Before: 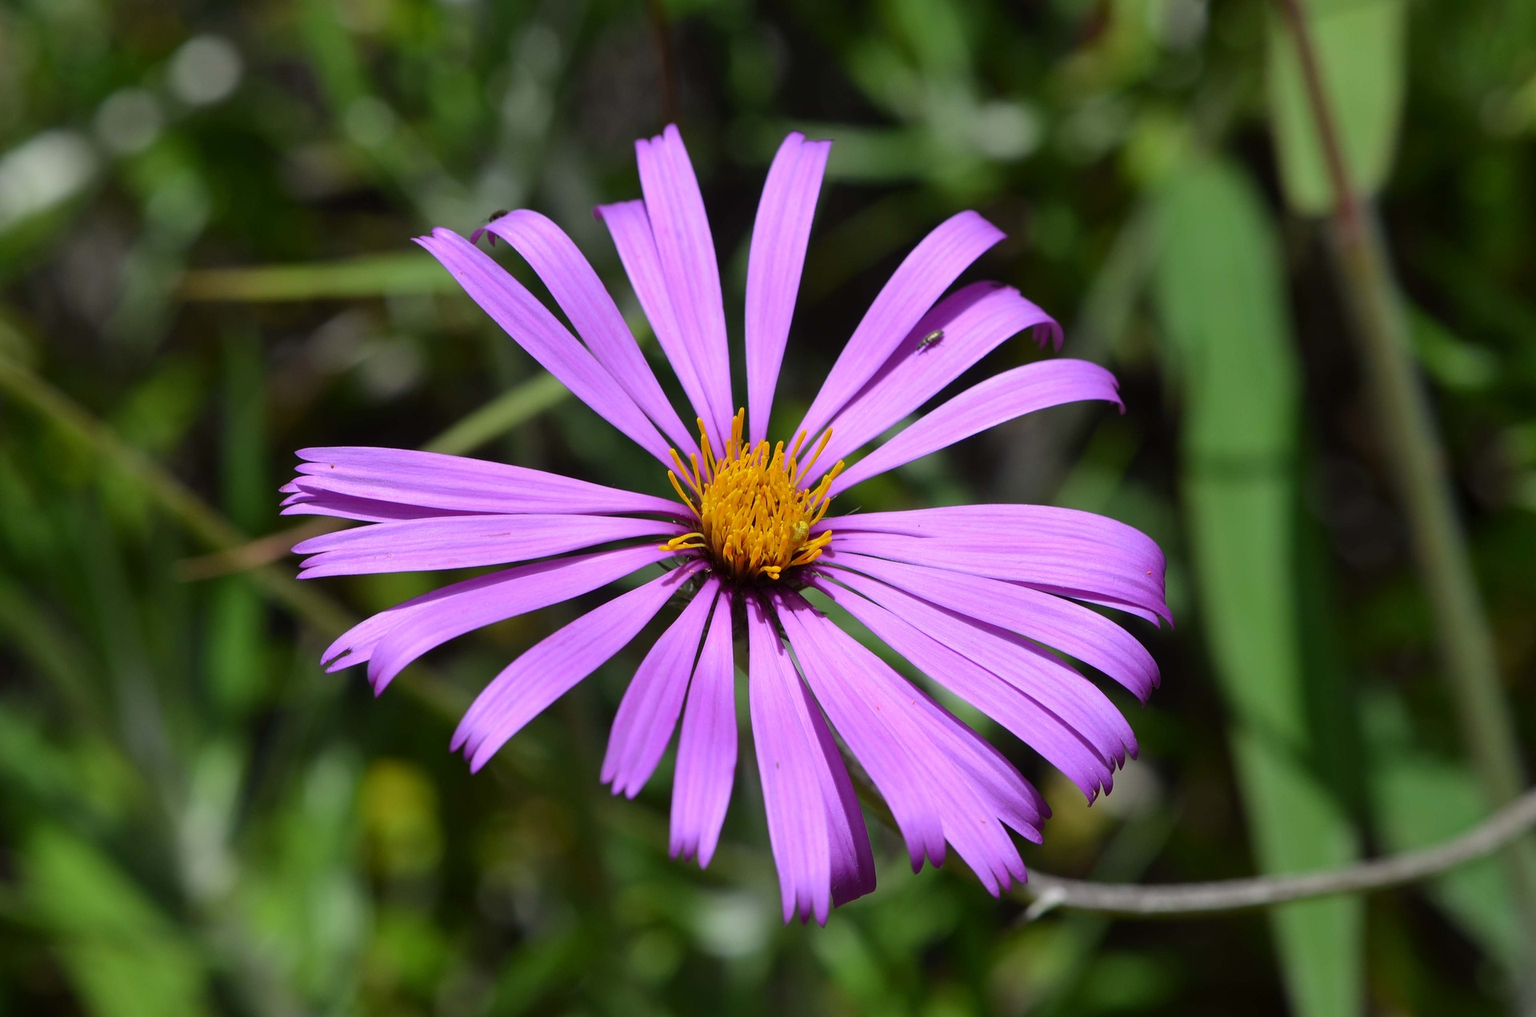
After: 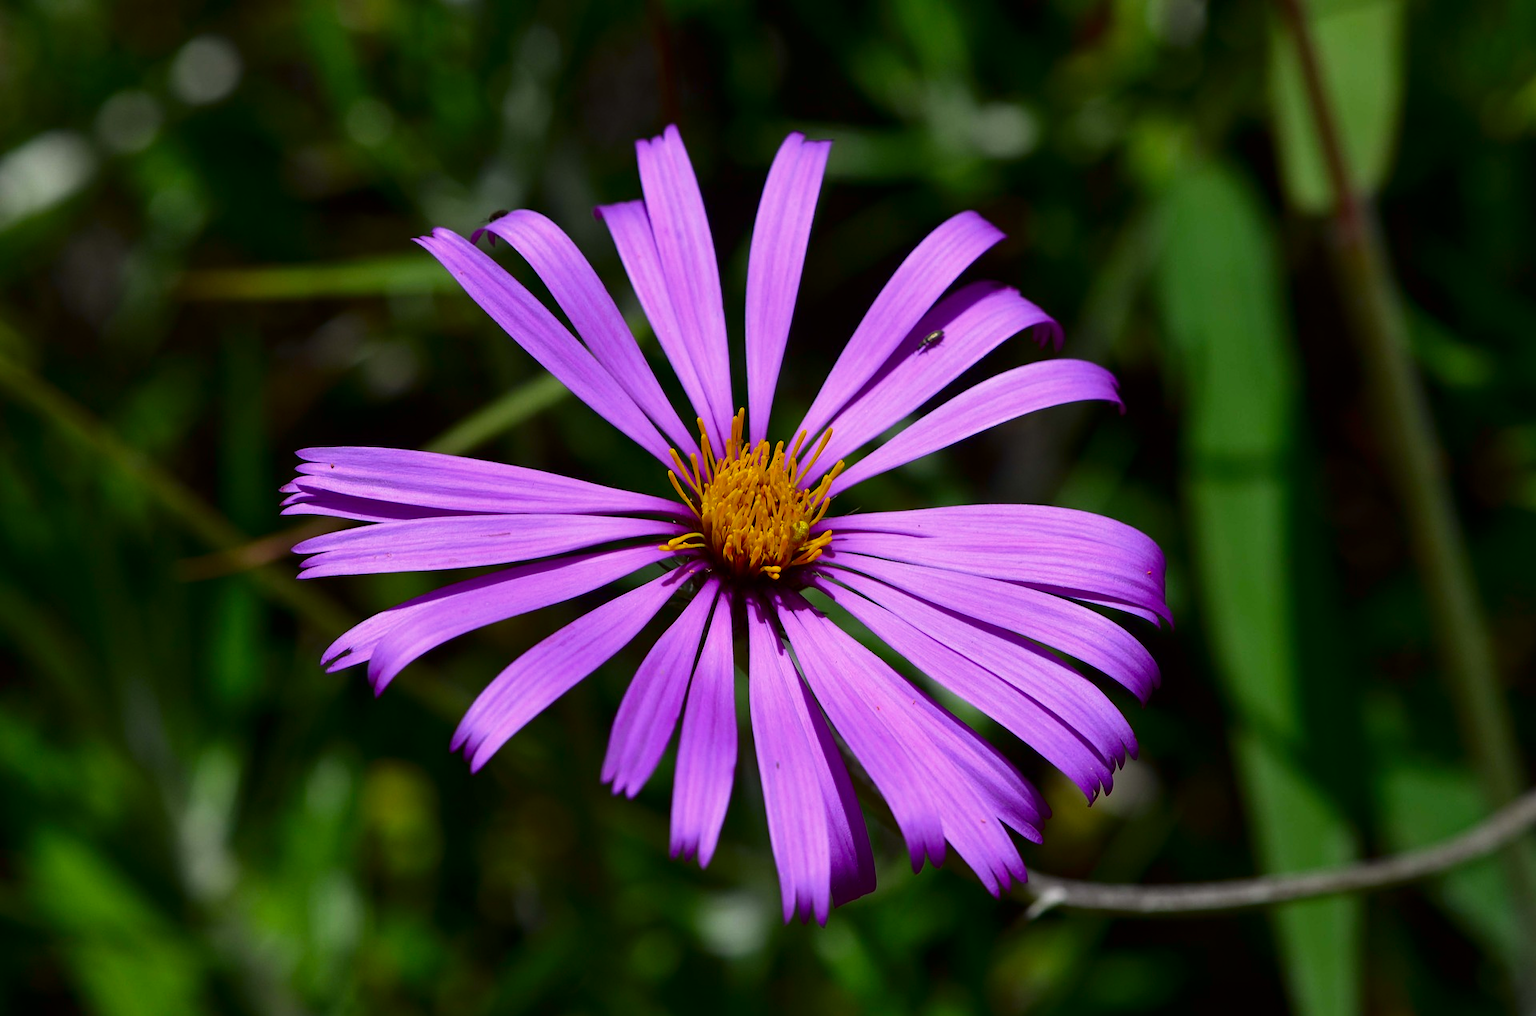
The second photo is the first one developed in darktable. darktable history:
contrast brightness saturation: contrast 0.125, brightness -0.235, saturation 0.139
